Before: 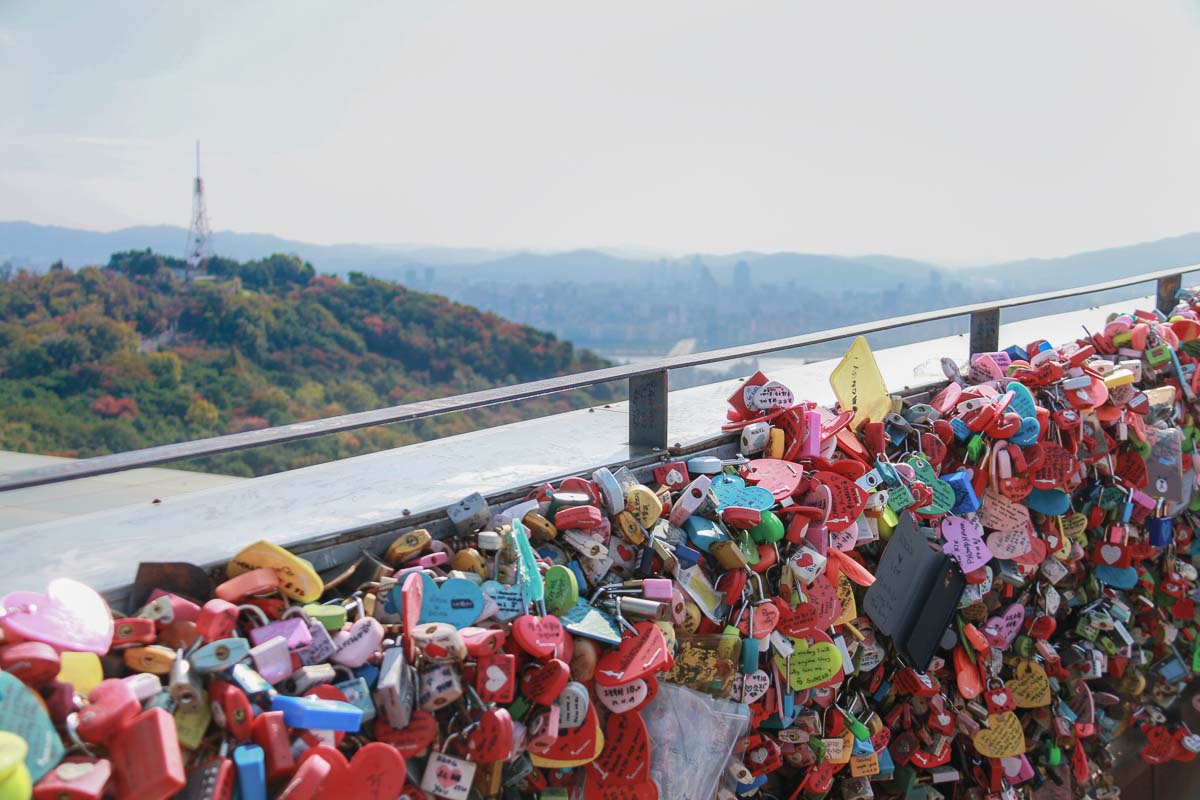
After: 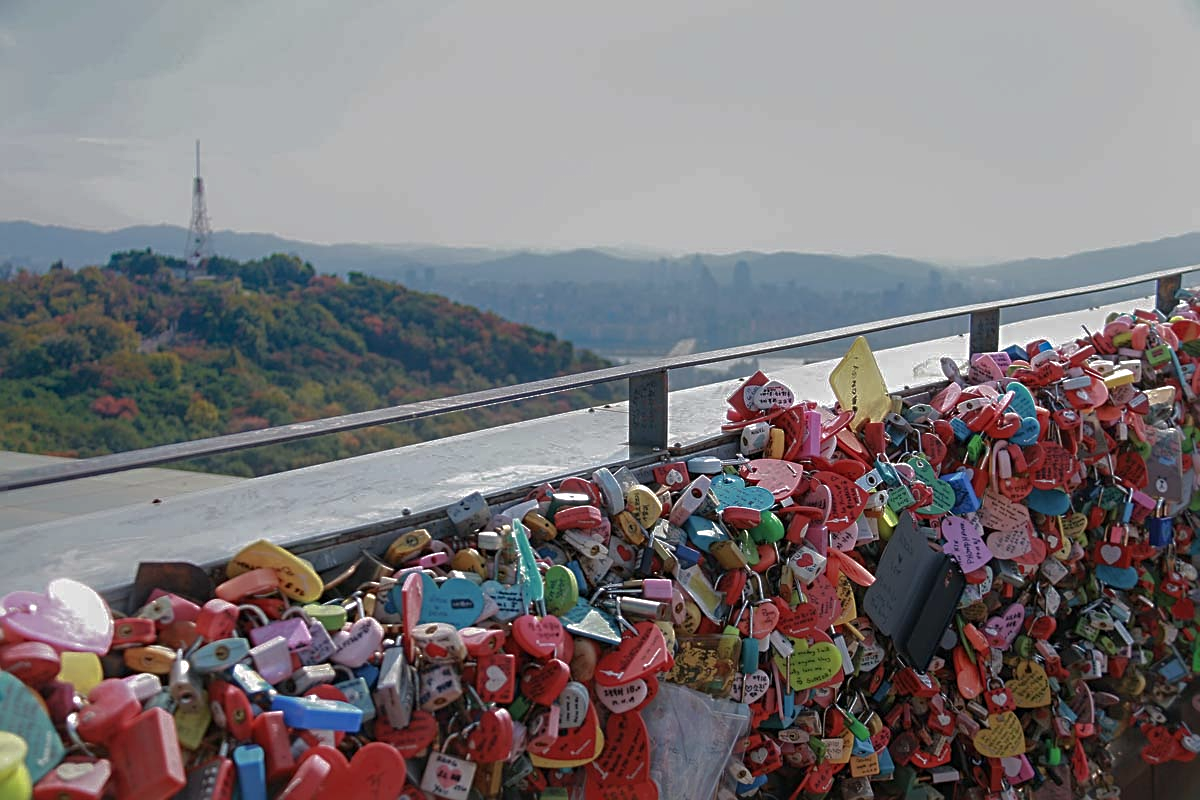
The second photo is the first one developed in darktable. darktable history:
sharpen: radius 3.119
base curve: curves: ch0 [(0, 0) (0.826, 0.587) (1, 1)]
tone equalizer: -8 EV -0.55 EV
